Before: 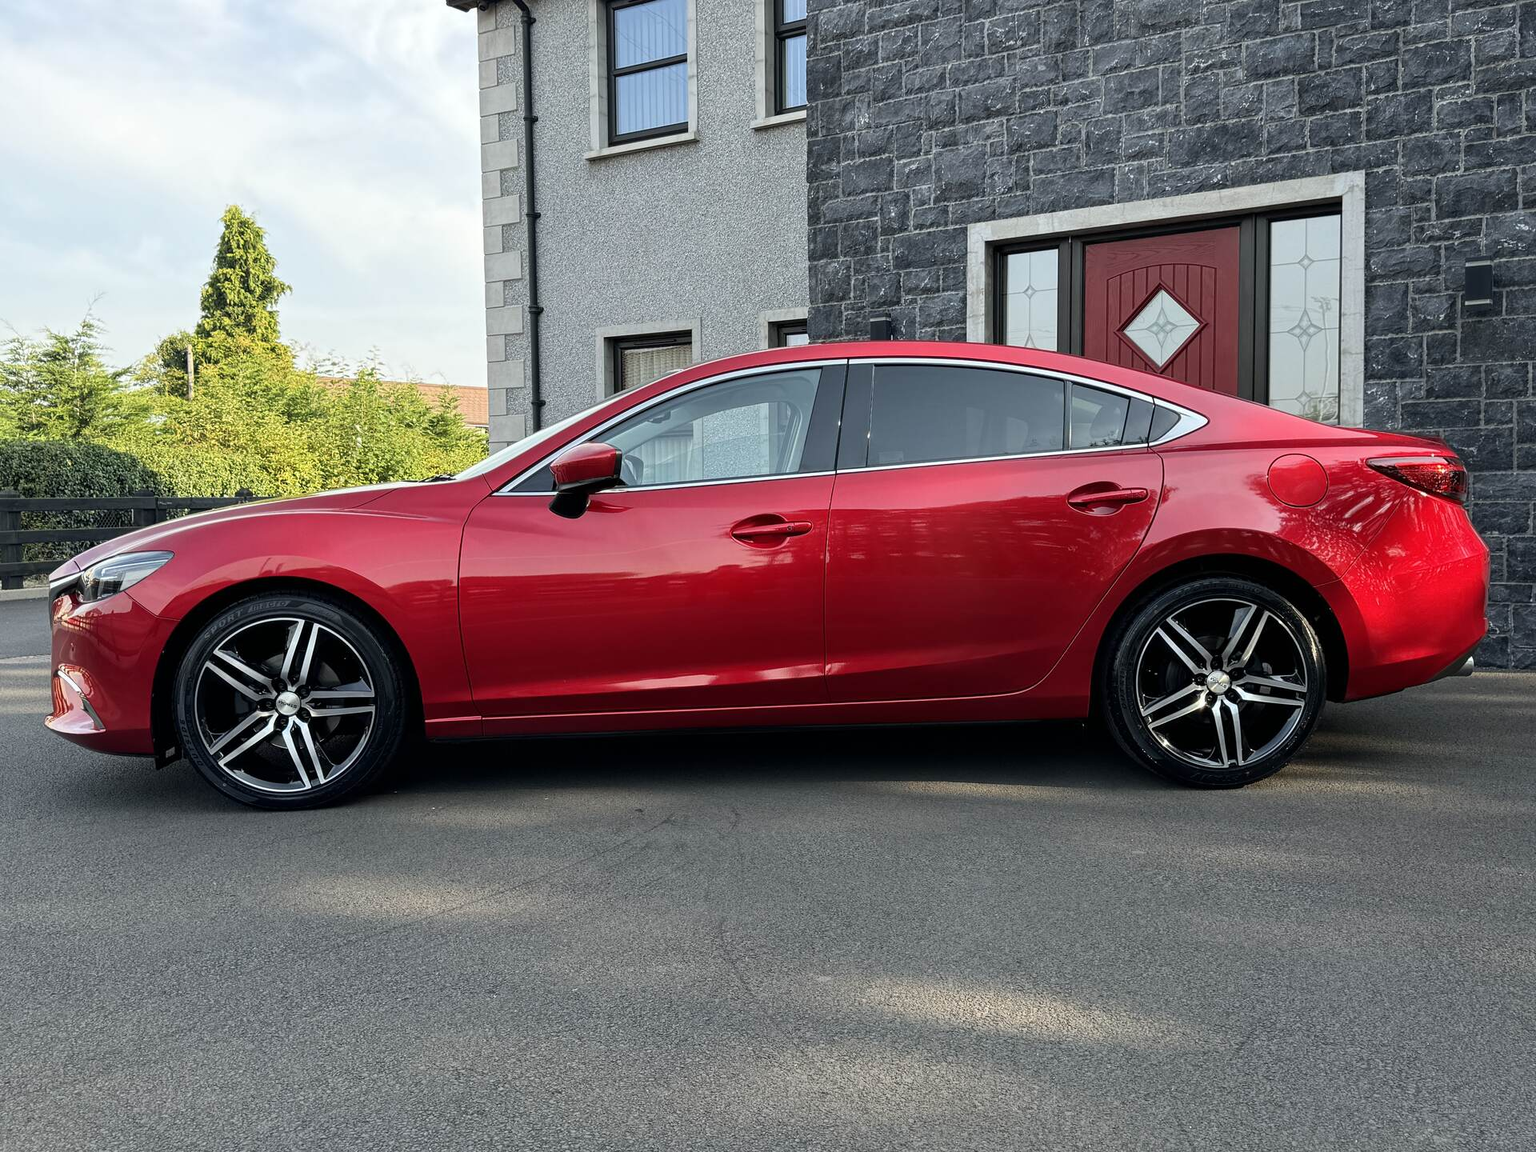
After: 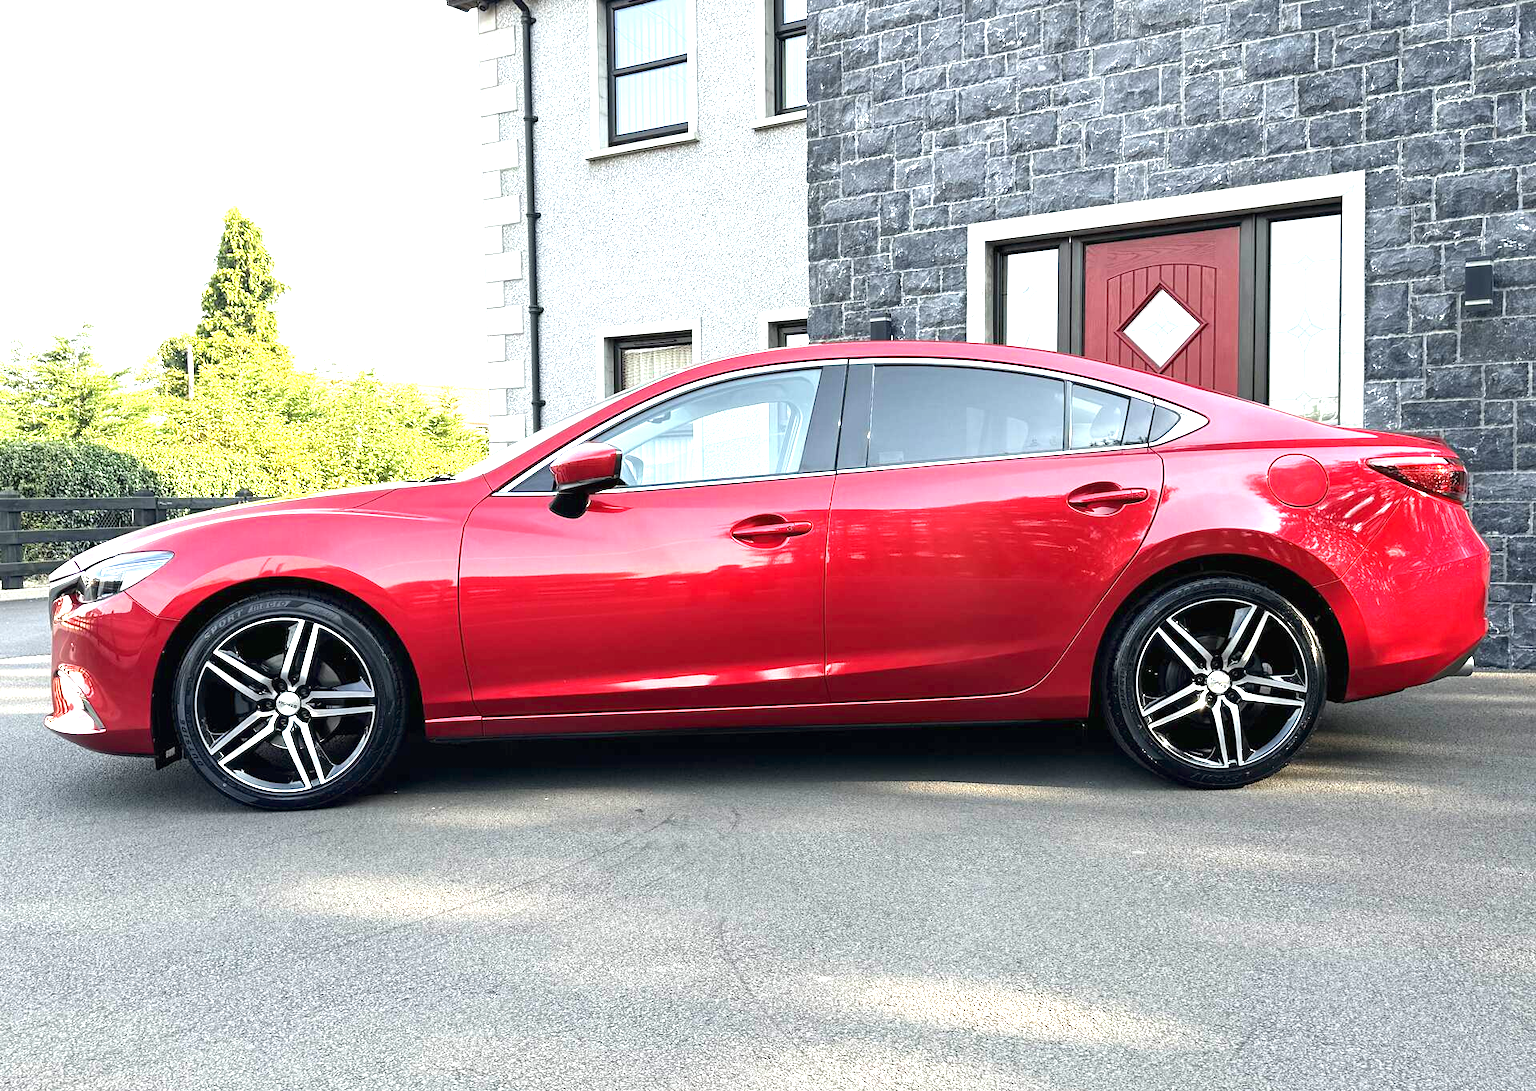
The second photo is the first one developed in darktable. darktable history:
crop and rotate: top 0.003%, bottom 5.257%
exposure: black level correction 0, exposure 1.681 EV, compensate exposure bias true, compensate highlight preservation false
